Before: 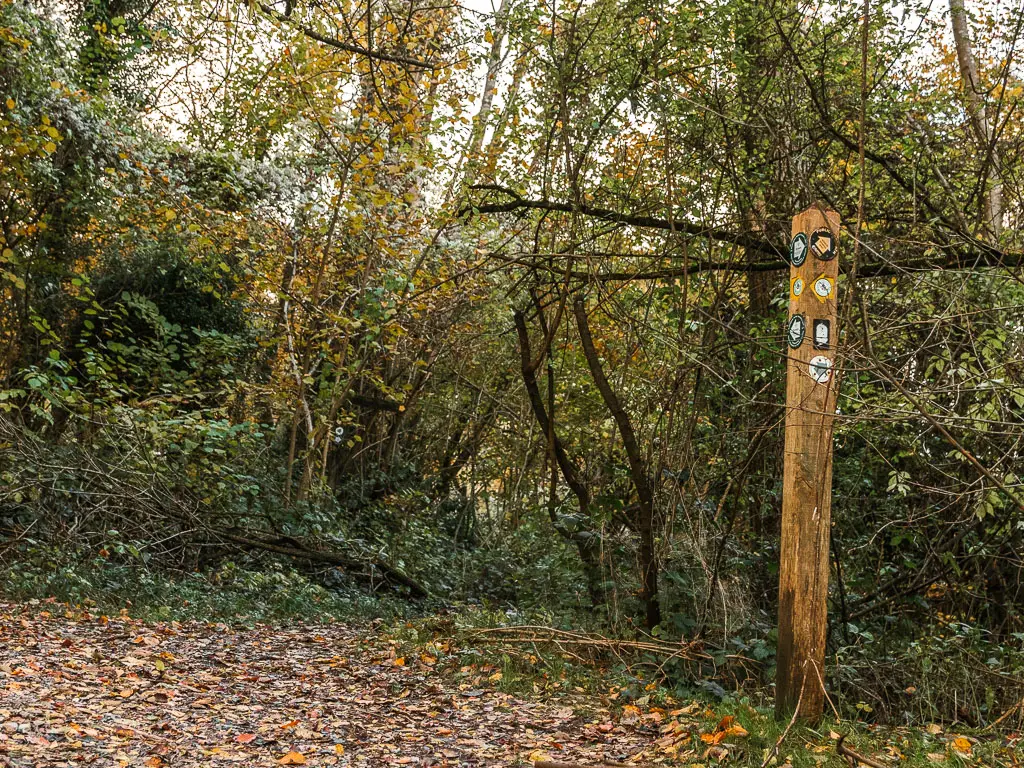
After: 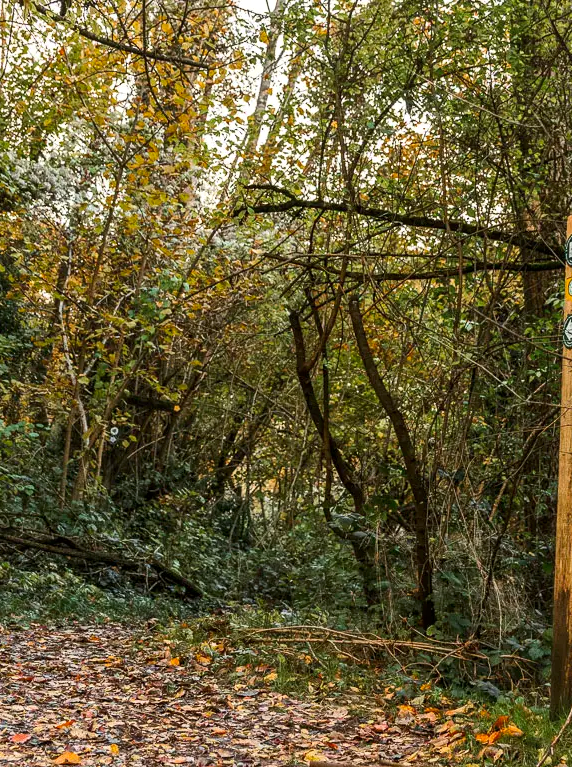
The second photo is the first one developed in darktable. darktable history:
contrast brightness saturation: contrast 0.041, saturation 0.152
crop: left 22.02%, right 22.092%, bottom 0.004%
local contrast: mode bilateral grid, contrast 21, coarseness 51, detail 120%, midtone range 0.2
